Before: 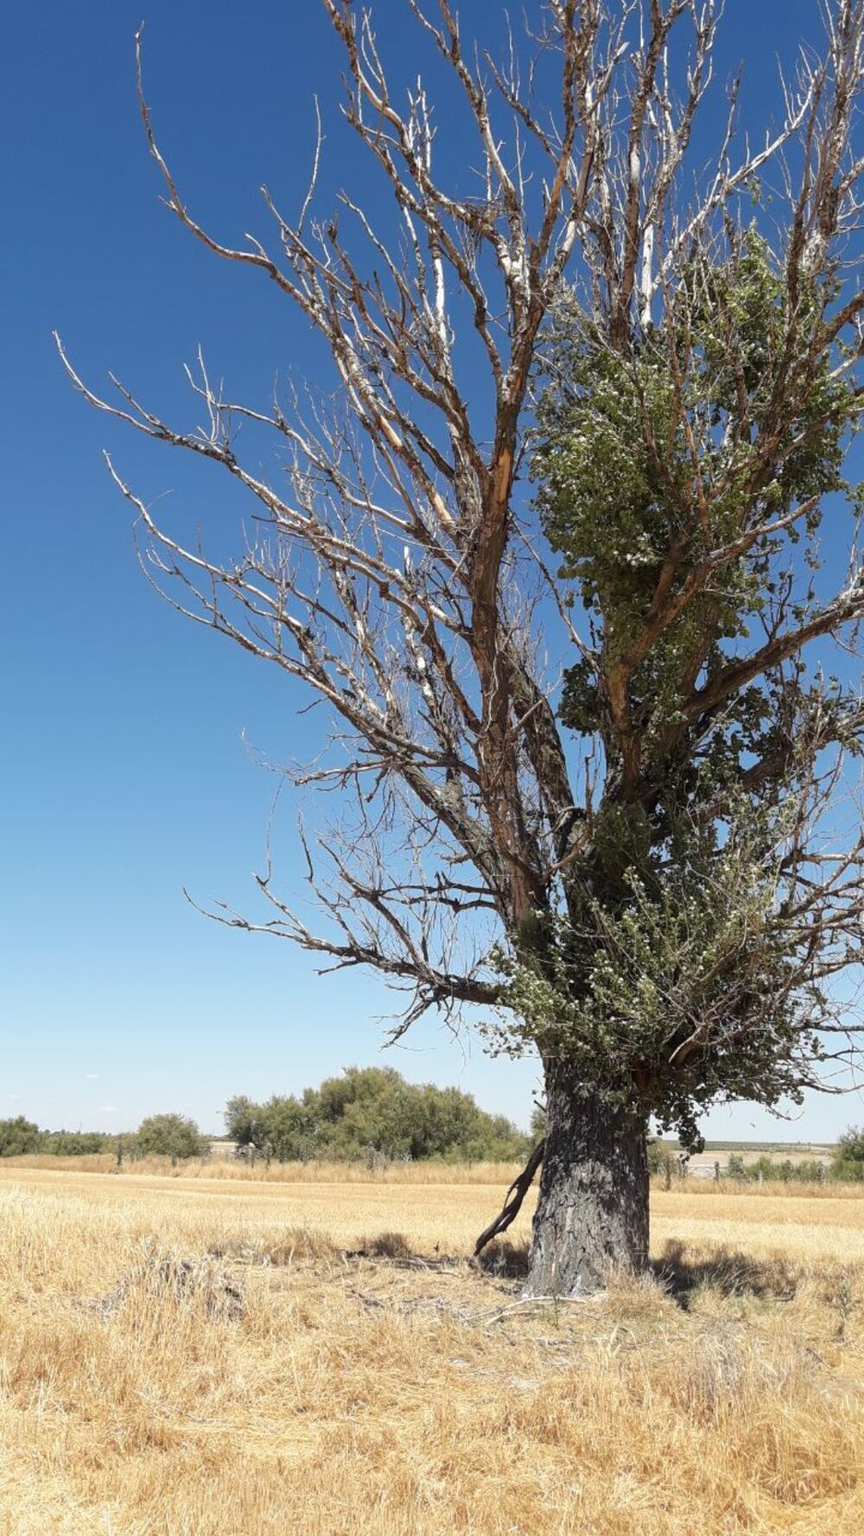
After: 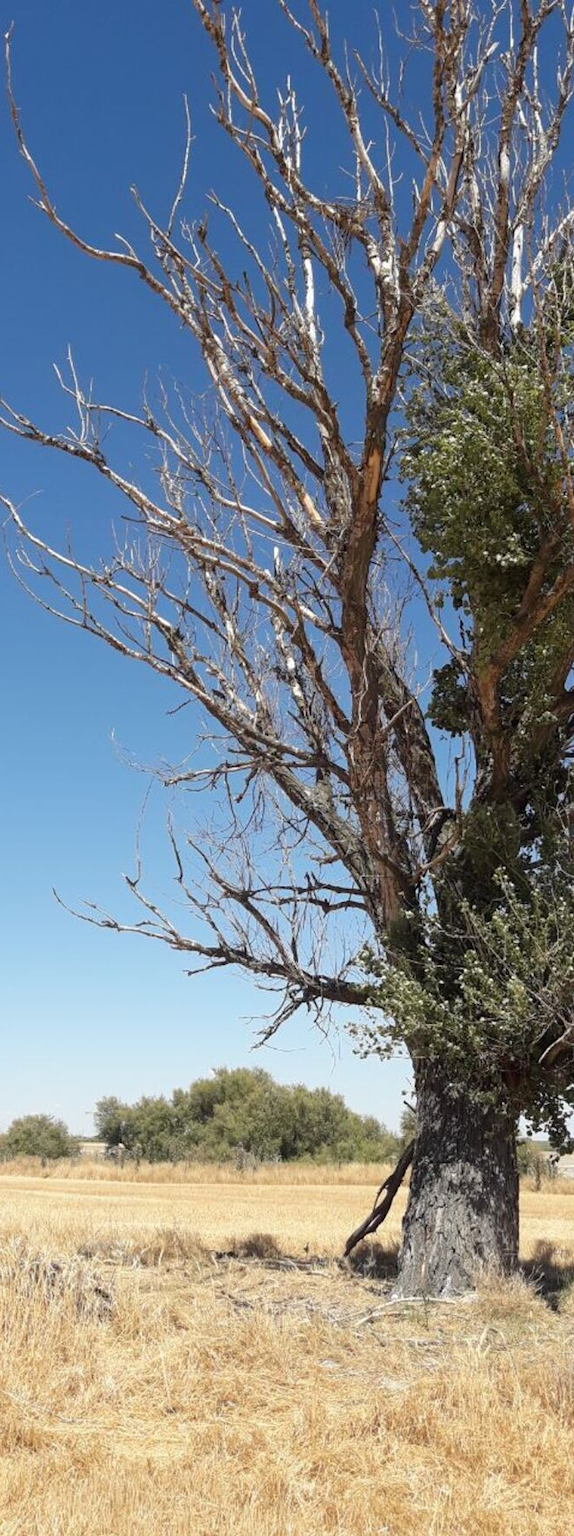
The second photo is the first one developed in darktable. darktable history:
crop and rotate: left 15.136%, right 18.329%
